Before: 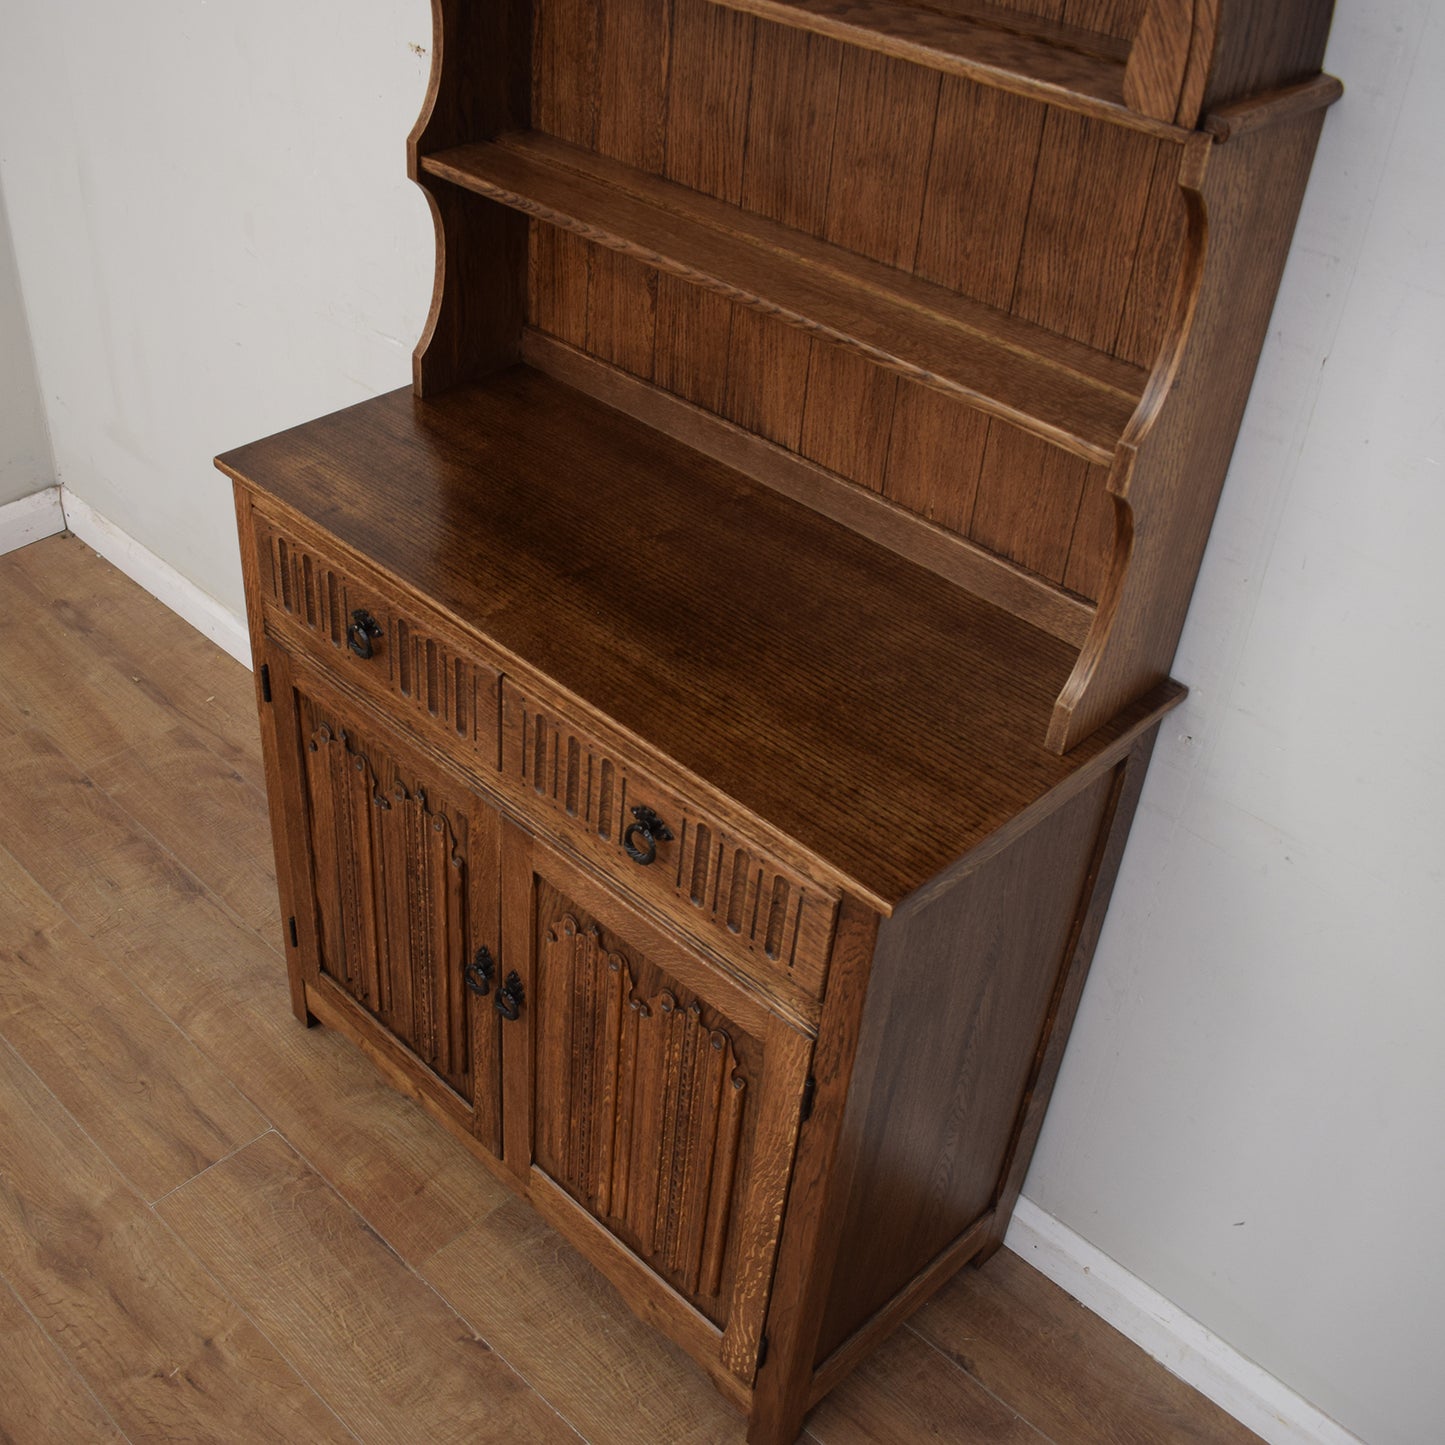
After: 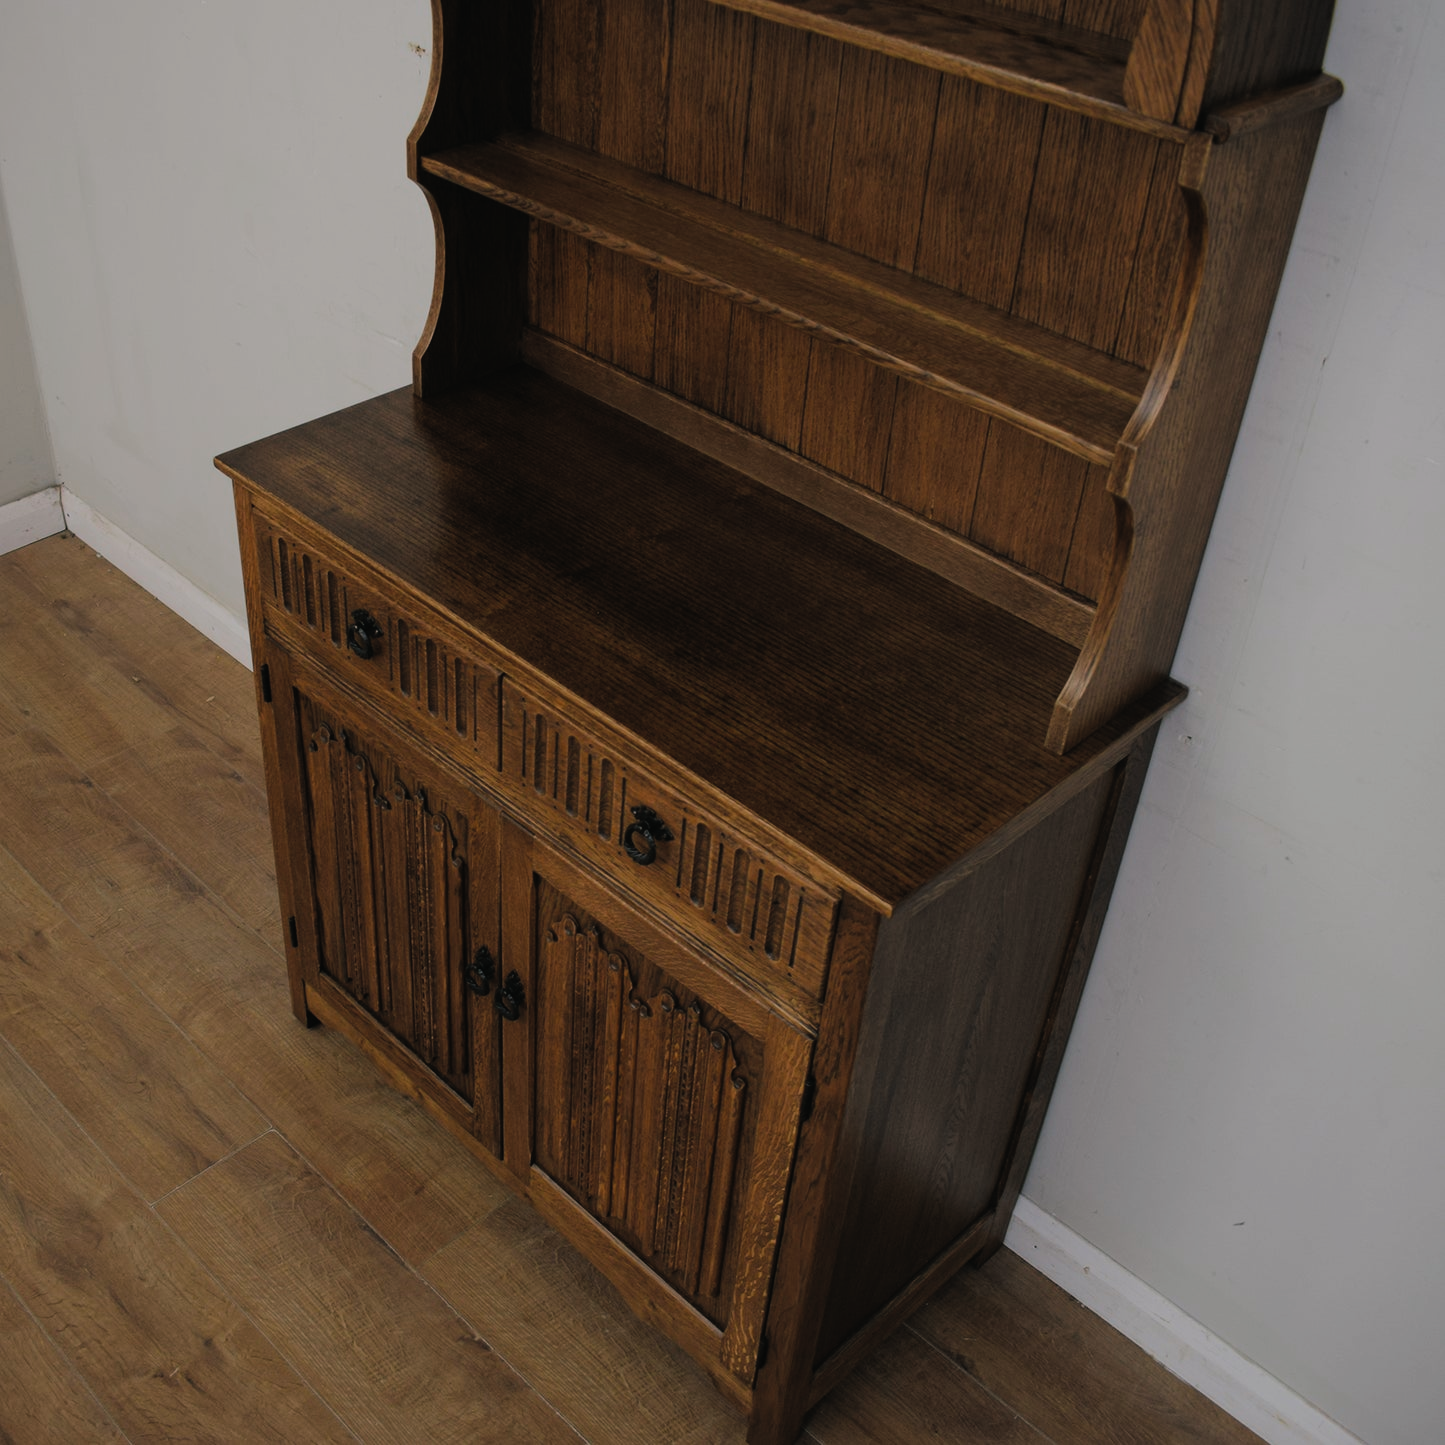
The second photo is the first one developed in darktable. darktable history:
color zones: curves: ch0 [(0, 0.5) (0.143, 0.5) (0.286, 0.456) (0.429, 0.5) (0.571, 0.5) (0.714, 0.5) (0.857, 0.5) (1, 0.5)]; ch1 [(0, 0.5) (0.143, 0.5) (0.286, 0.422) (0.429, 0.5) (0.571, 0.5) (0.714, 0.5) (0.857, 0.5) (1, 0.5)]
filmic rgb: middle gray luminance 29.19%, black relative exposure -10.22 EV, white relative exposure 5.48 EV, threshold 5.97 EV, target black luminance 0%, hardness 3.91, latitude 2.83%, contrast 1.124, highlights saturation mix 5.85%, shadows ↔ highlights balance 15.84%, add noise in highlights 0, color science v3 (2019), use custom middle-gray values true, contrast in highlights soft, enable highlight reconstruction true
color balance rgb: shadows lift › luminance -7.906%, shadows lift › chroma 2.092%, shadows lift › hue 165.95°, global offset › luminance 1.996%, perceptual saturation grading › global saturation 30.083%, global vibrance 20%
